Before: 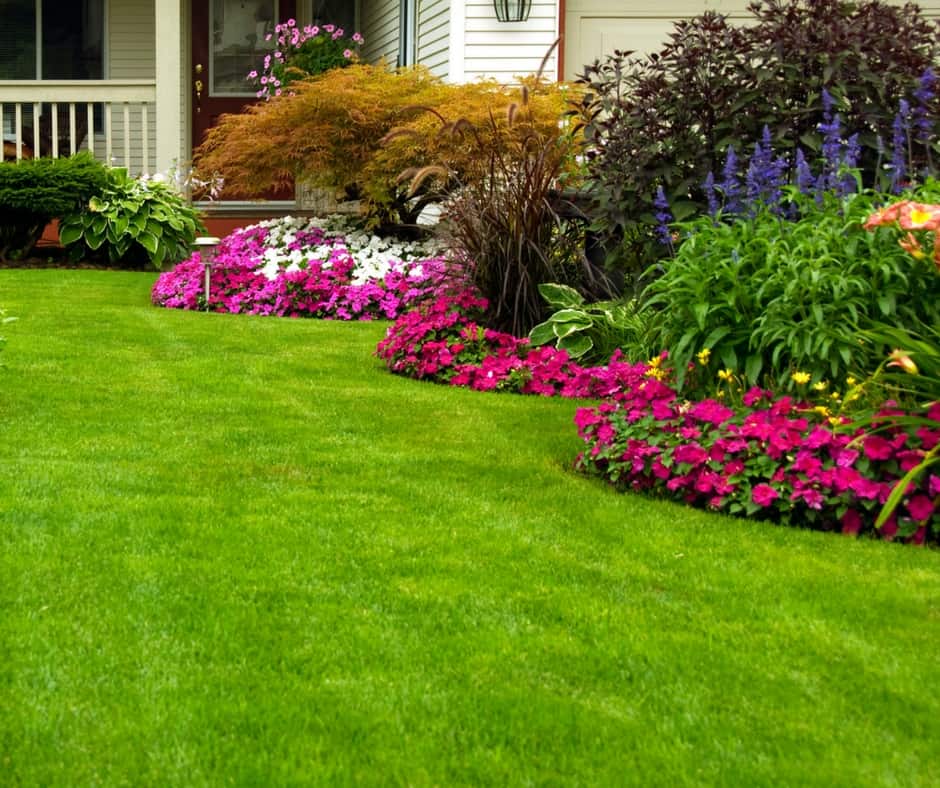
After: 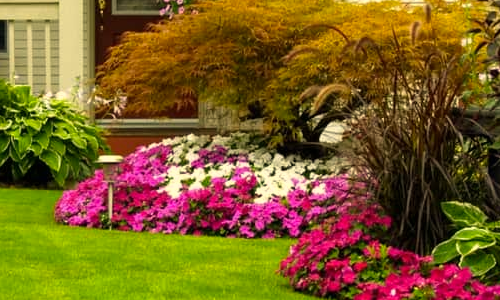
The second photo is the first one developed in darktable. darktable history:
crop: left 10.331%, top 10.502%, right 36.42%, bottom 51.374%
color correction: highlights a* 2.54, highlights b* 22.57
